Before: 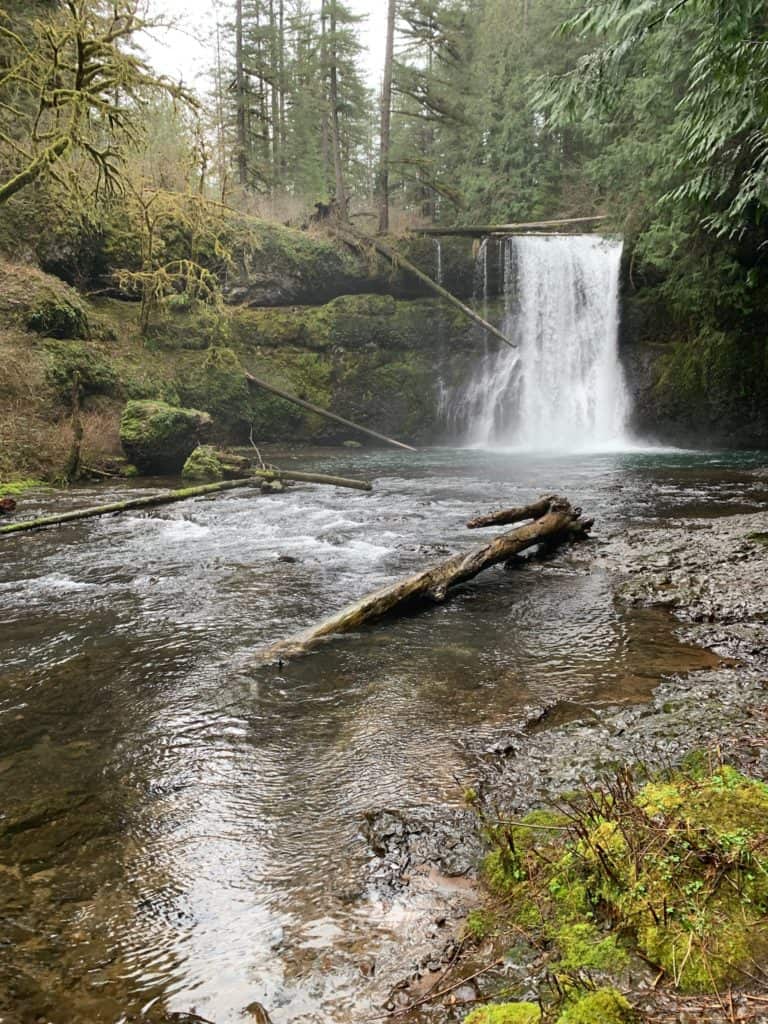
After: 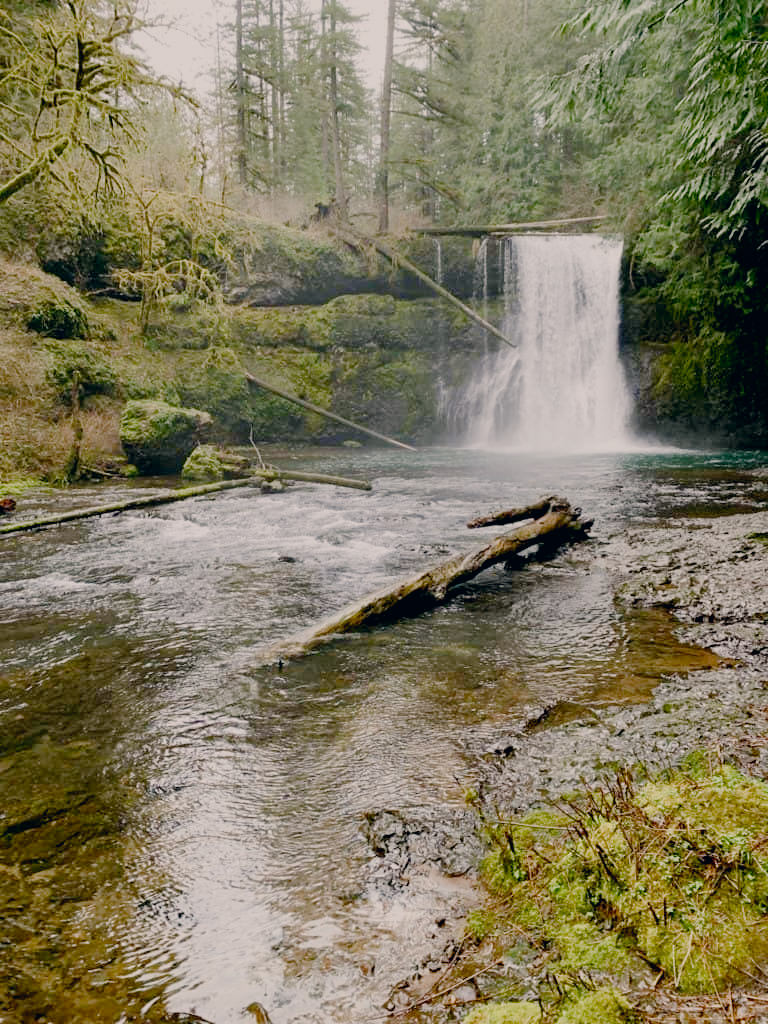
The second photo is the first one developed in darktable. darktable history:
color balance rgb: perceptual saturation grading › global saturation 20%, perceptual saturation grading › highlights -50%, perceptual saturation grading › shadows 30%, perceptual brilliance grading › global brilliance 10%, perceptual brilliance grading › shadows 15%
color correction: highlights a* 5.38, highlights b* 5.3, shadows a* -4.26, shadows b* -5.11
filmic rgb: middle gray luminance 18%, black relative exposure -7.5 EV, white relative exposure 8.5 EV, threshold 6 EV, target black luminance 0%, hardness 2.23, latitude 18.37%, contrast 0.878, highlights saturation mix 5%, shadows ↔ highlights balance 10.15%, add noise in highlights 0, preserve chrominance no, color science v3 (2019), use custom middle-gray values true, iterations of high-quality reconstruction 0, contrast in highlights soft, enable highlight reconstruction true
